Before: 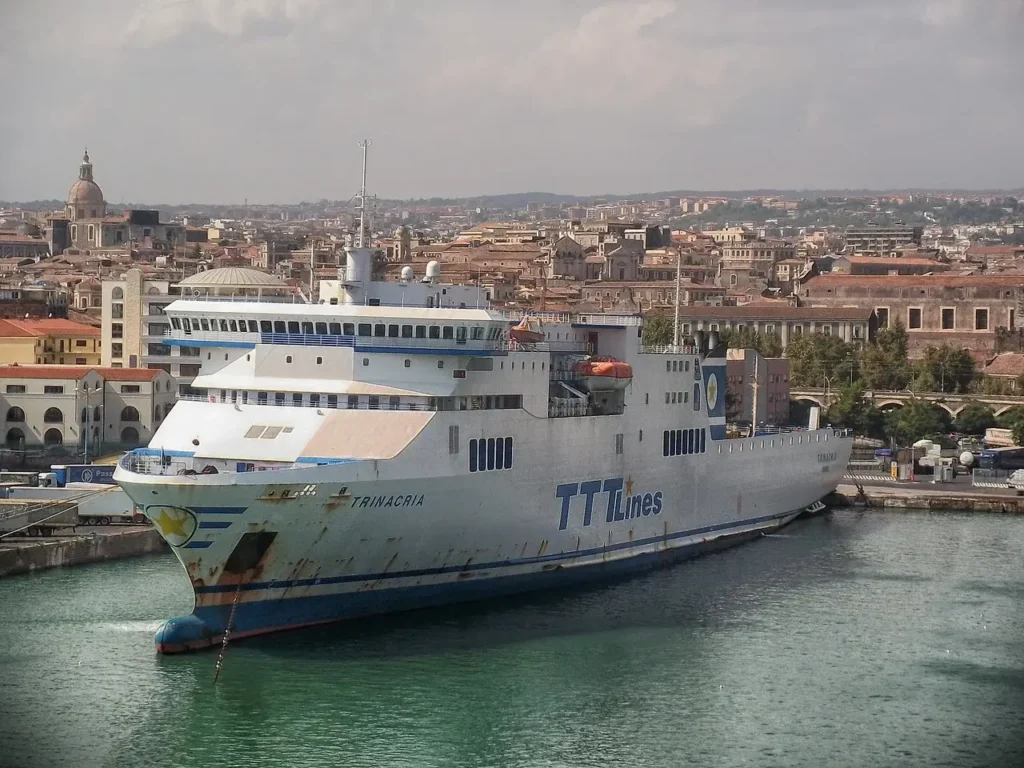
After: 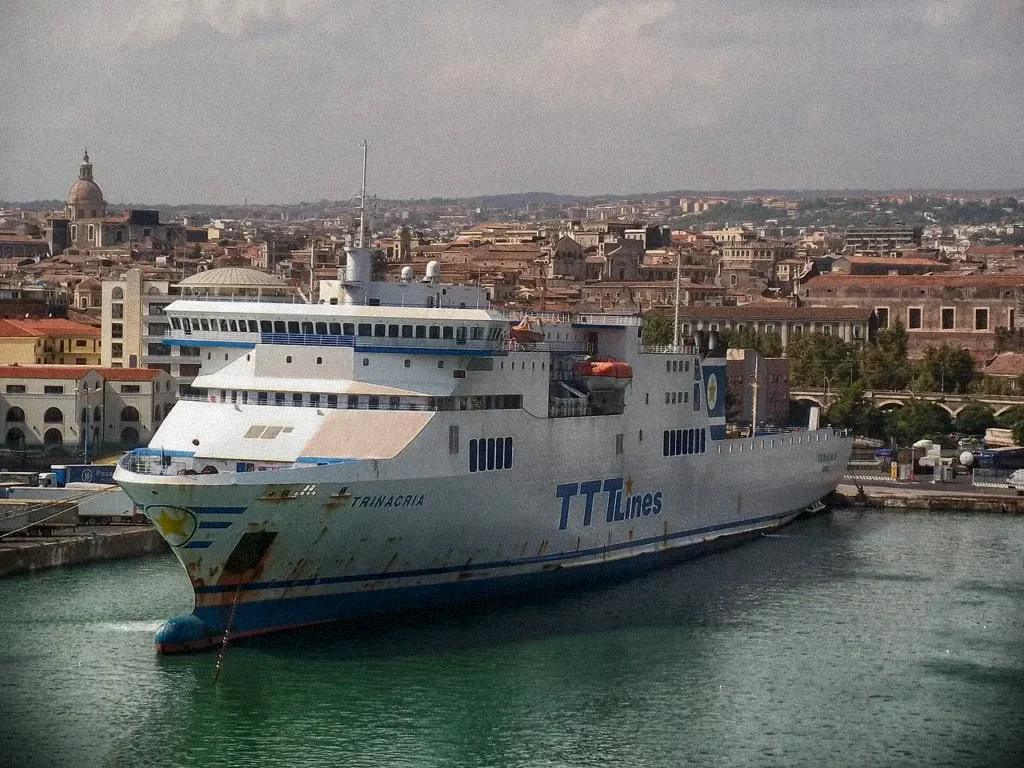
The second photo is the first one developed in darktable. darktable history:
grain: mid-tones bias 0%
contrast brightness saturation: contrast 0.07, brightness -0.13, saturation 0.06
